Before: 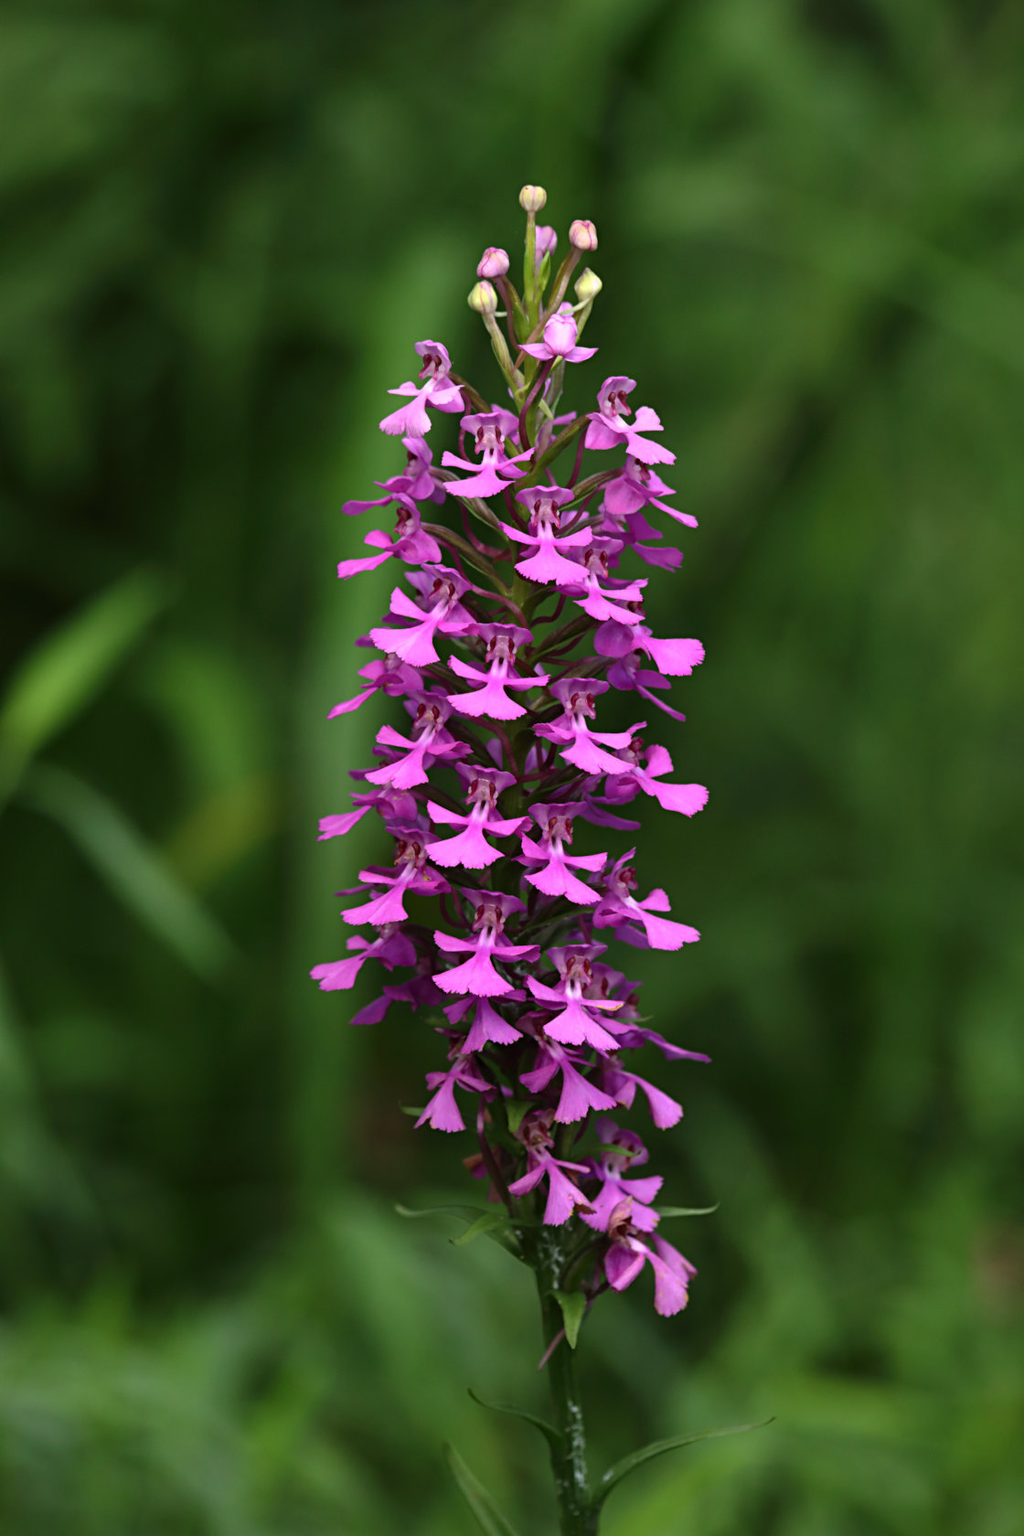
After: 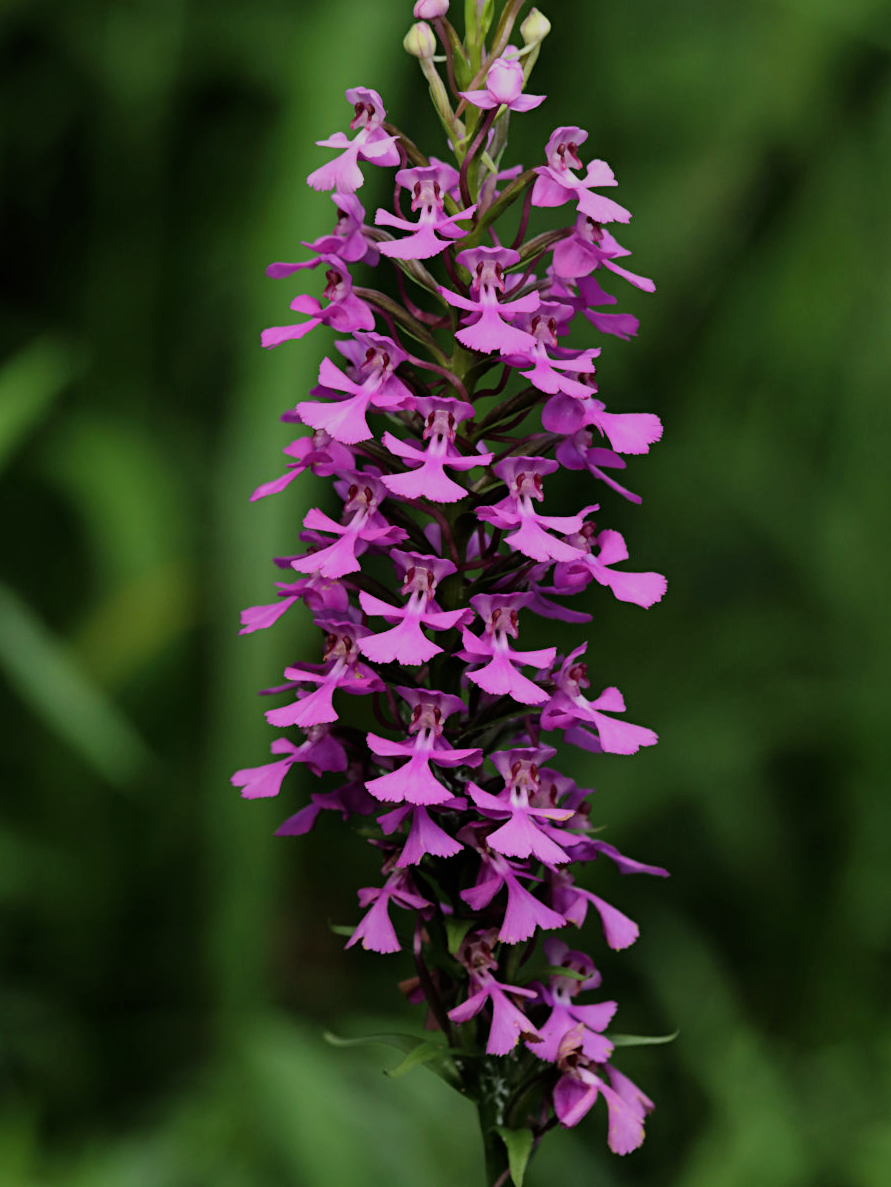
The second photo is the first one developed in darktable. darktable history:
crop: left 9.66%, top 16.977%, right 10.741%, bottom 12.316%
filmic rgb: black relative exposure -7.16 EV, white relative exposure 5.35 EV, threshold 3.01 EV, hardness 3.02, enable highlight reconstruction true
tone equalizer: edges refinement/feathering 500, mask exposure compensation -1.57 EV, preserve details no
